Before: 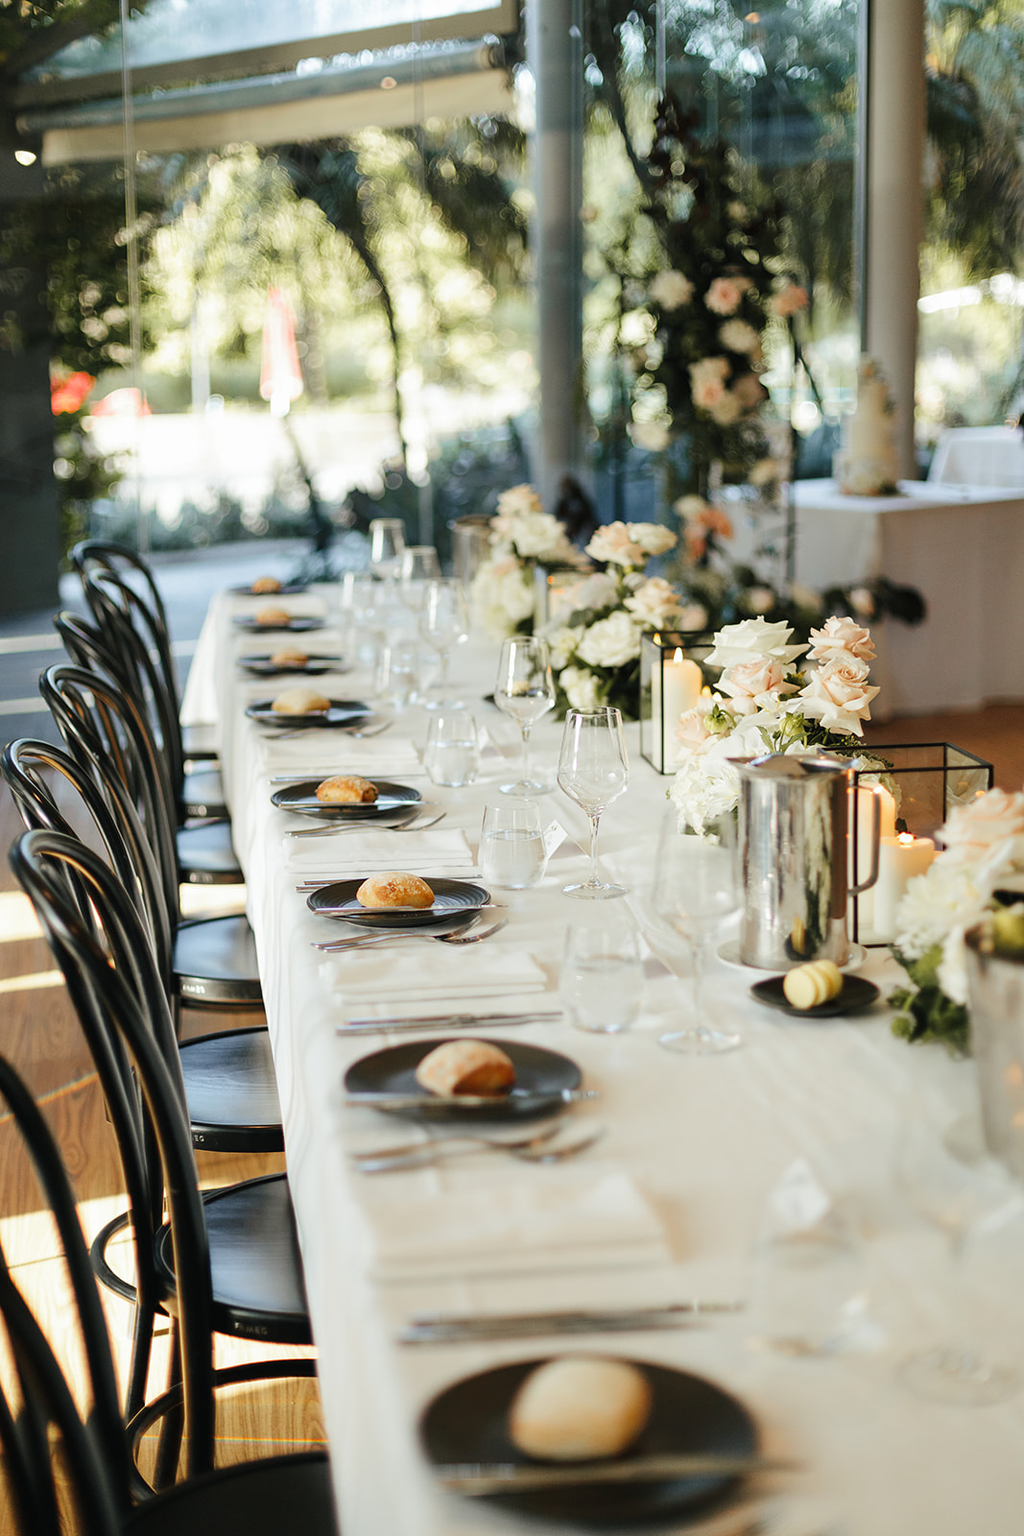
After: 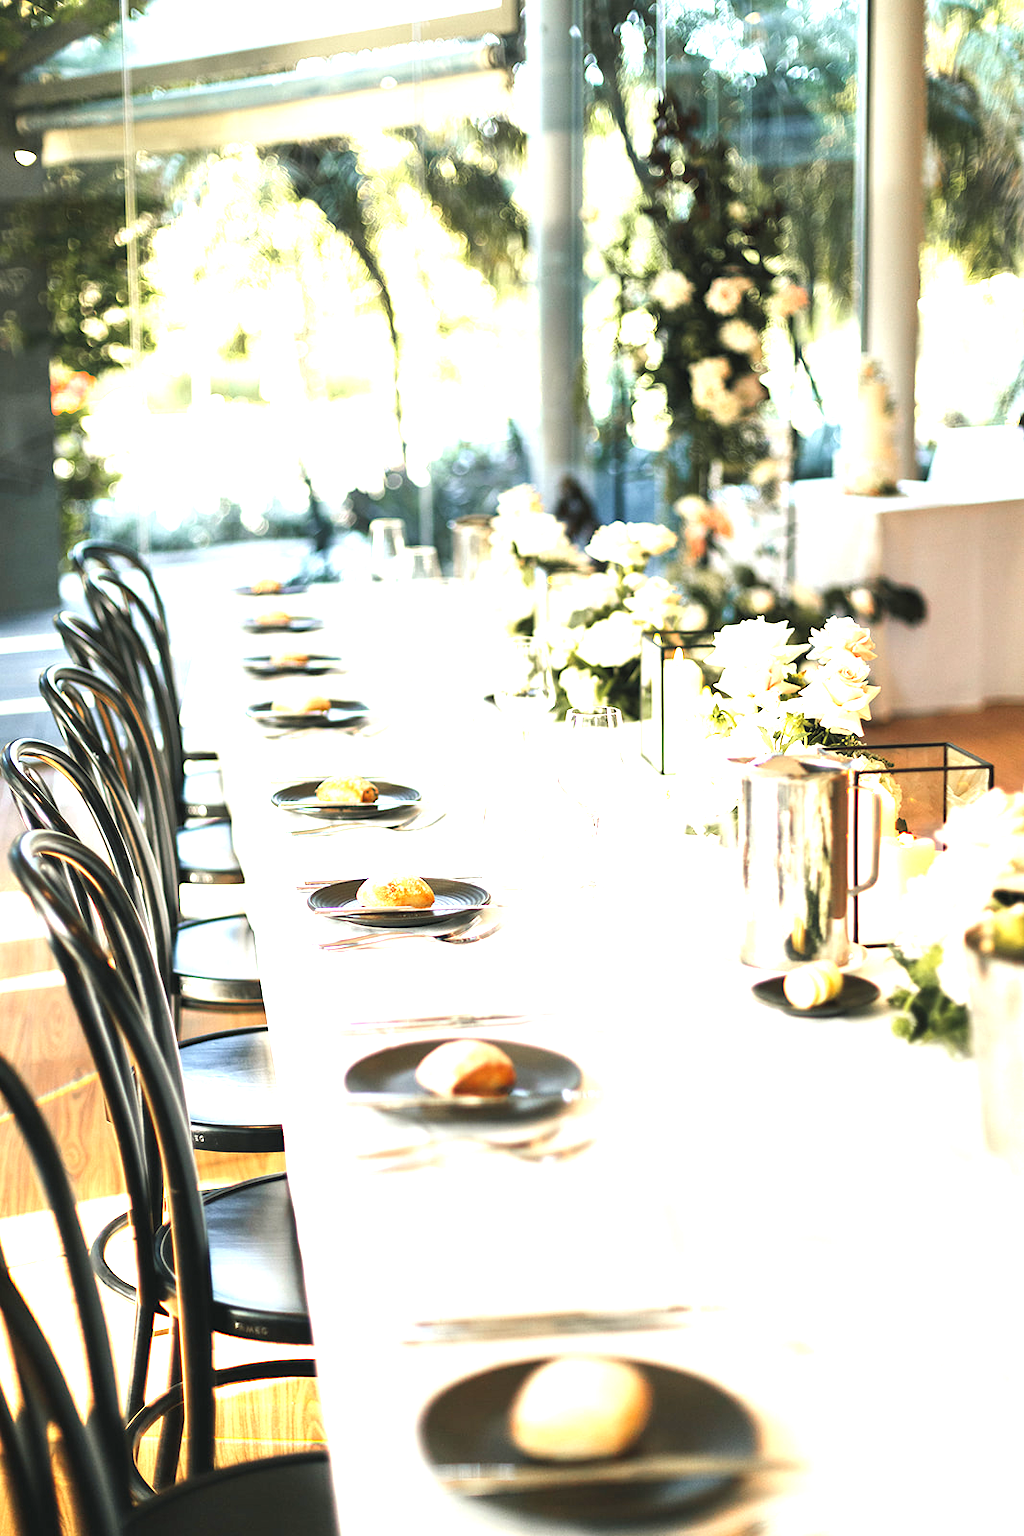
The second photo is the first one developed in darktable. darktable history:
exposure: black level correction 0, exposure 1.699 EV, compensate highlight preservation false
